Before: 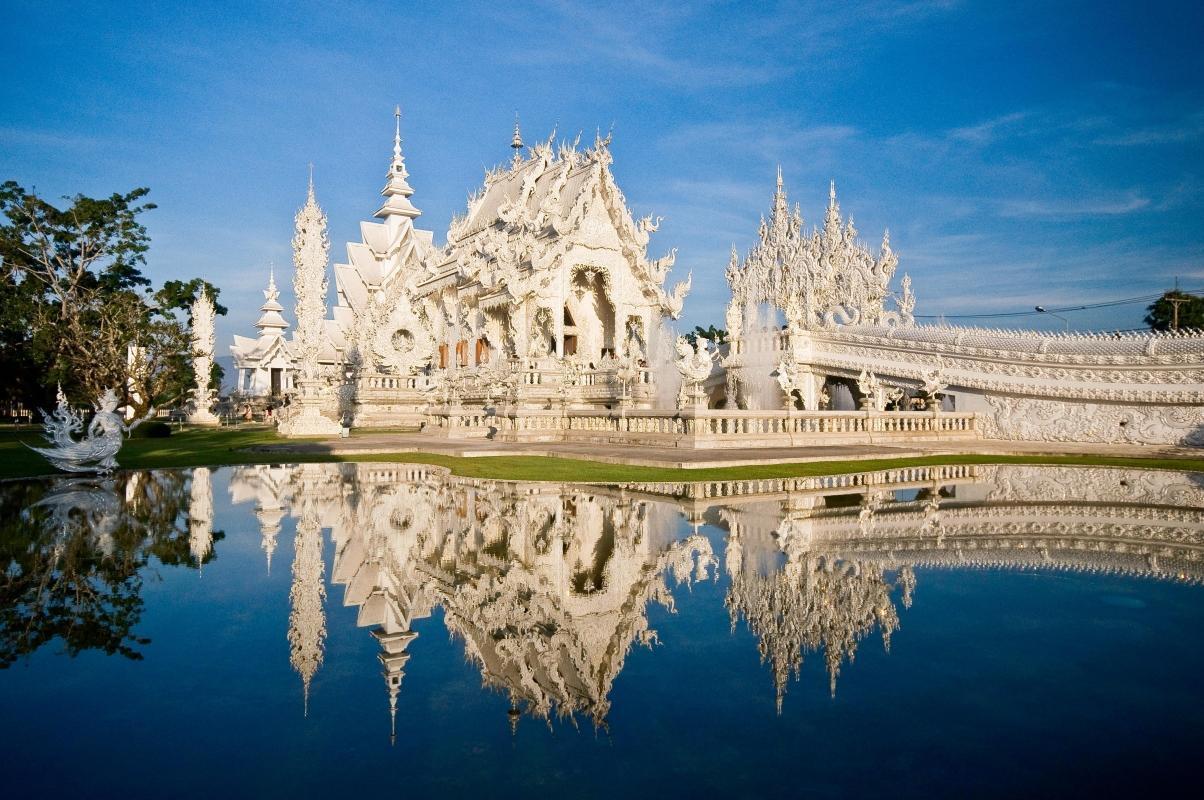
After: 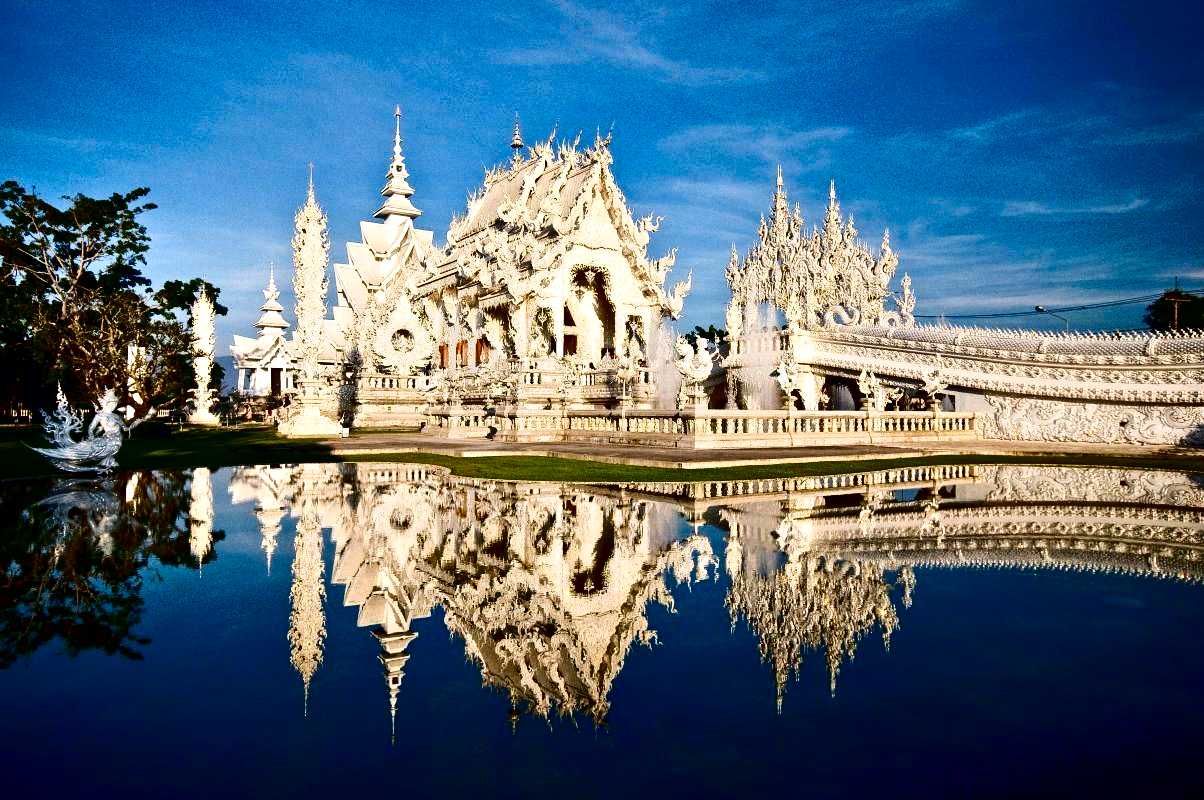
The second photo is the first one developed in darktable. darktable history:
contrast brightness saturation: contrast 0.222, brightness -0.189, saturation 0.231
contrast equalizer: octaves 7, y [[0.6 ×6], [0.55 ×6], [0 ×6], [0 ×6], [0 ×6]]
